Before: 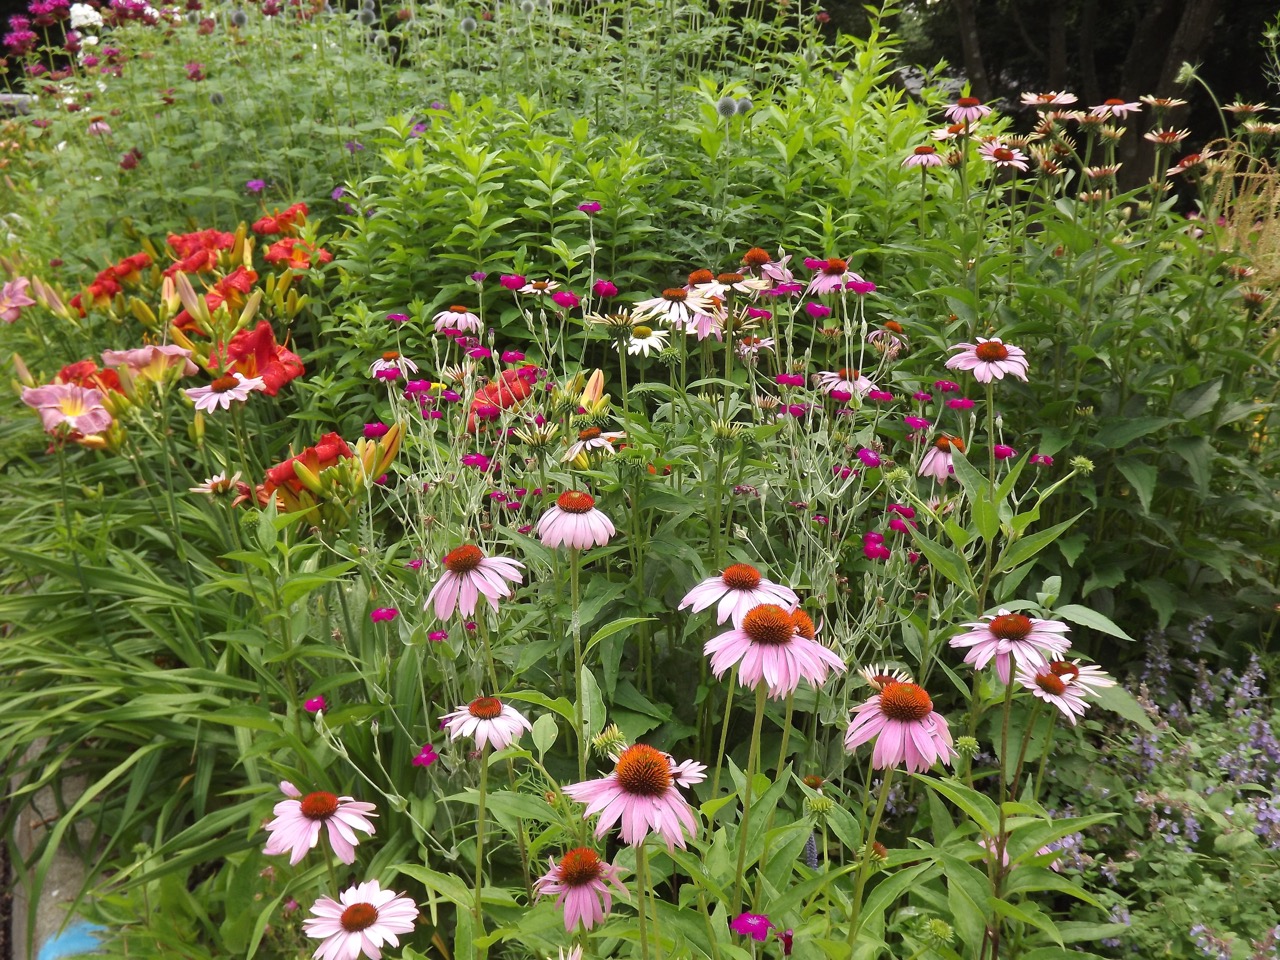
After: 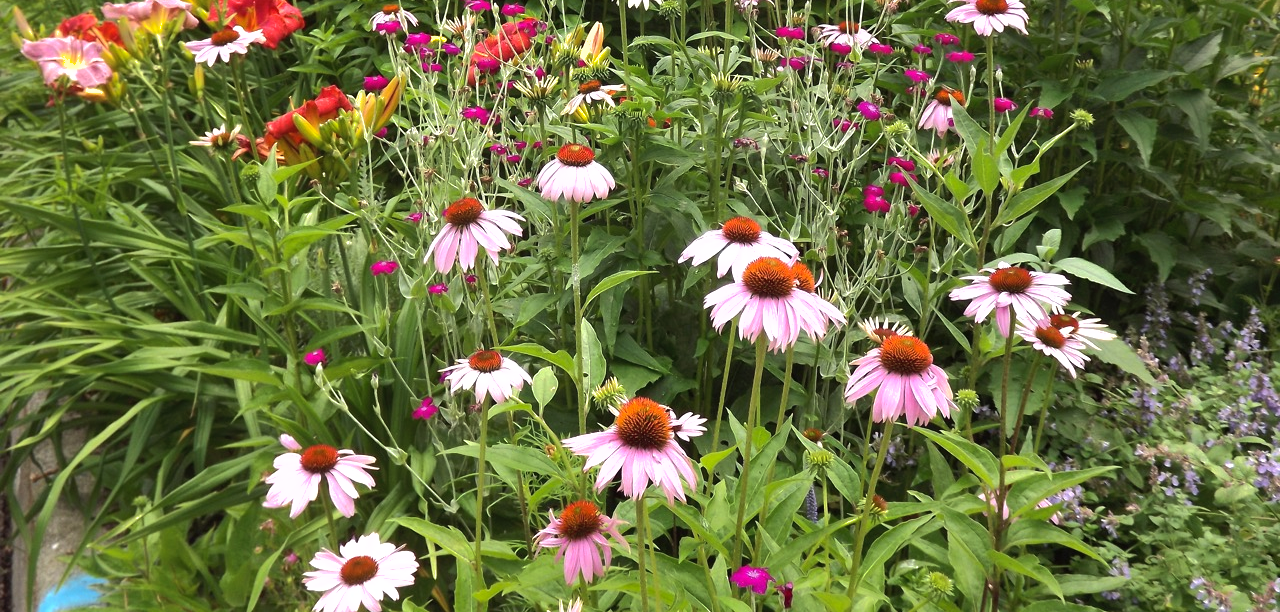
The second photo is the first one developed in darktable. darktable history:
crop and rotate: top 36.194%
tone equalizer: -8 EV -0.773 EV, -7 EV -0.711 EV, -6 EV -0.596 EV, -5 EV -0.405 EV, -3 EV 0.386 EV, -2 EV 0.6 EV, -1 EV 0.674 EV, +0 EV 0.751 EV, edges refinement/feathering 500, mask exposure compensation -1.57 EV, preserve details no
shadows and highlights: on, module defaults
